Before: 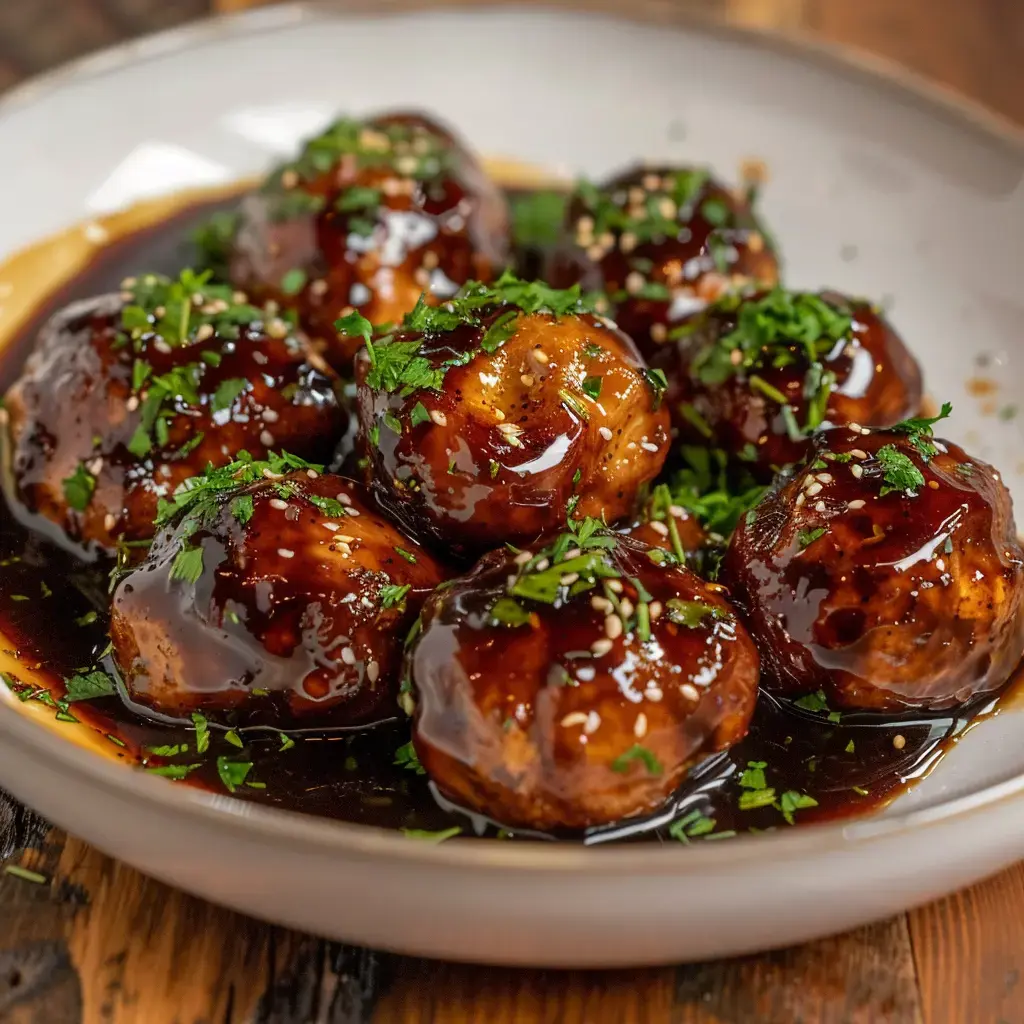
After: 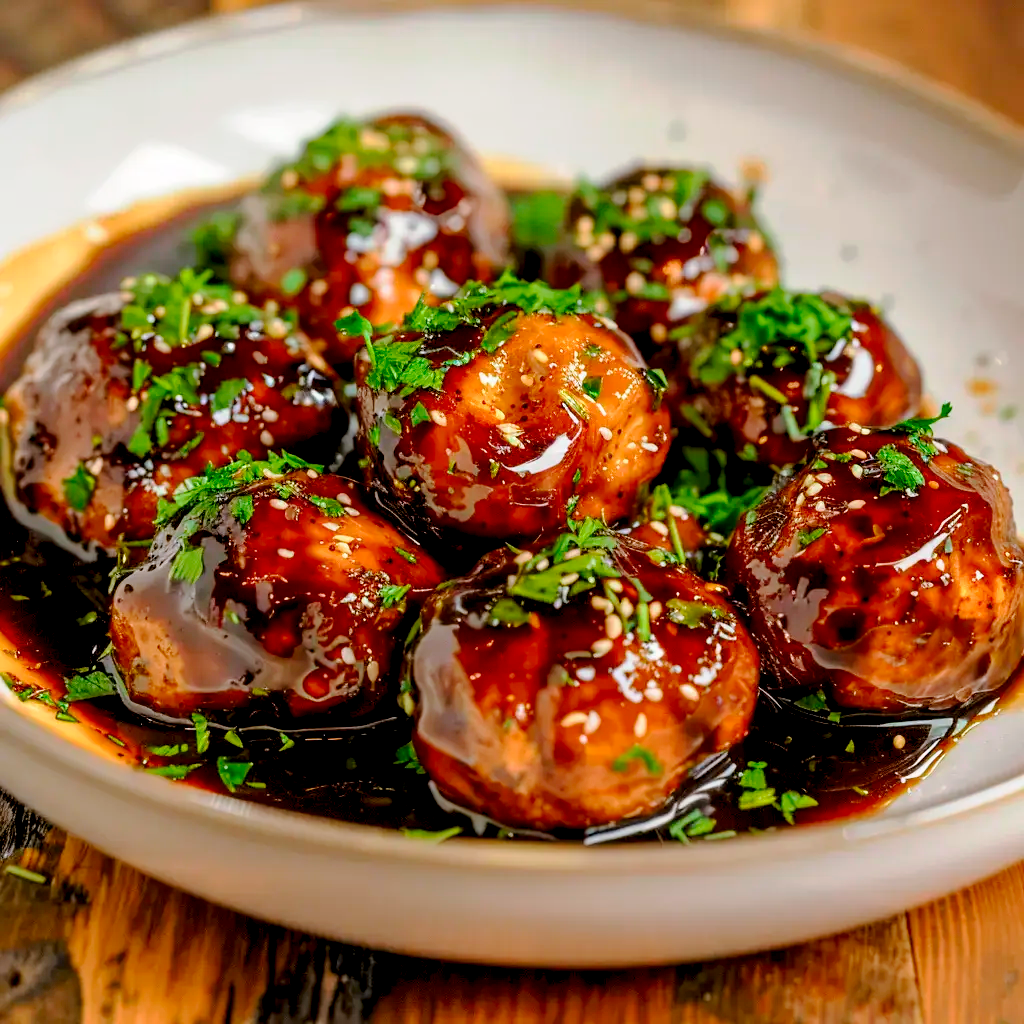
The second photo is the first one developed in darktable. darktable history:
tone curve: curves: ch0 [(0, 0) (0.003, 0.004) (0.011, 0.015) (0.025, 0.033) (0.044, 0.058) (0.069, 0.091) (0.1, 0.131) (0.136, 0.178) (0.177, 0.232) (0.224, 0.294) (0.277, 0.362) (0.335, 0.434) (0.399, 0.512) (0.468, 0.582) (0.543, 0.646) (0.623, 0.713) (0.709, 0.783) (0.801, 0.876) (0.898, 0.938) (1, 1)], preserve colors none
color look up table: target L [65.64, 47.12, 33.68, 100, 80.65, 75.32, 66.85, 58.37, 56.53, 42.89, 41.3, 27.21, 70.94, 58.8, 50.04, 50.72, 35.27, 25.1, 23.71, 6.125, 63.73, 48.54, 42.16, 26.97, 0 ×25], target a [-30.43, -51.52, -16.52, -0.001, 0.223, 7.253, 26.92, 26.9, 50.37, -0.429, 65.92, 19.58, -0.142, -0.288, 15.41, 65.25, 18.73, 36.78, 33.49, -0.037, -41.12, -23.02, -0.212, -1.065, 0 ×25], target b [69.56, 43.7, 33.73, 0.013, 1.064, 84.37, 76.83, 23.14, 67.81, 0.136, 40.05, 25.82, -1.186, -1.475, -37.14, -25.05, -68.36, -29.21, -81.97, -0.204, -3.574, -39.86, -37.37, -0.69, 0 ×25], num patches 24
